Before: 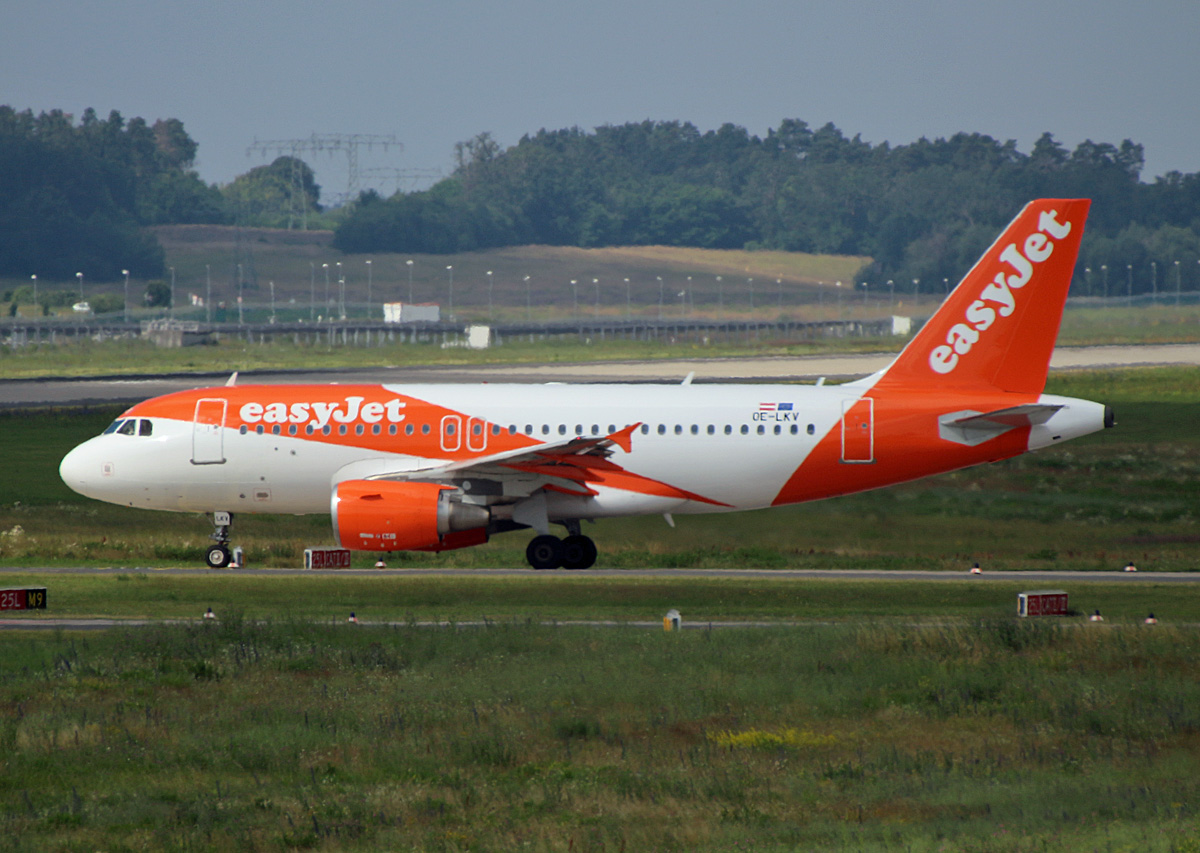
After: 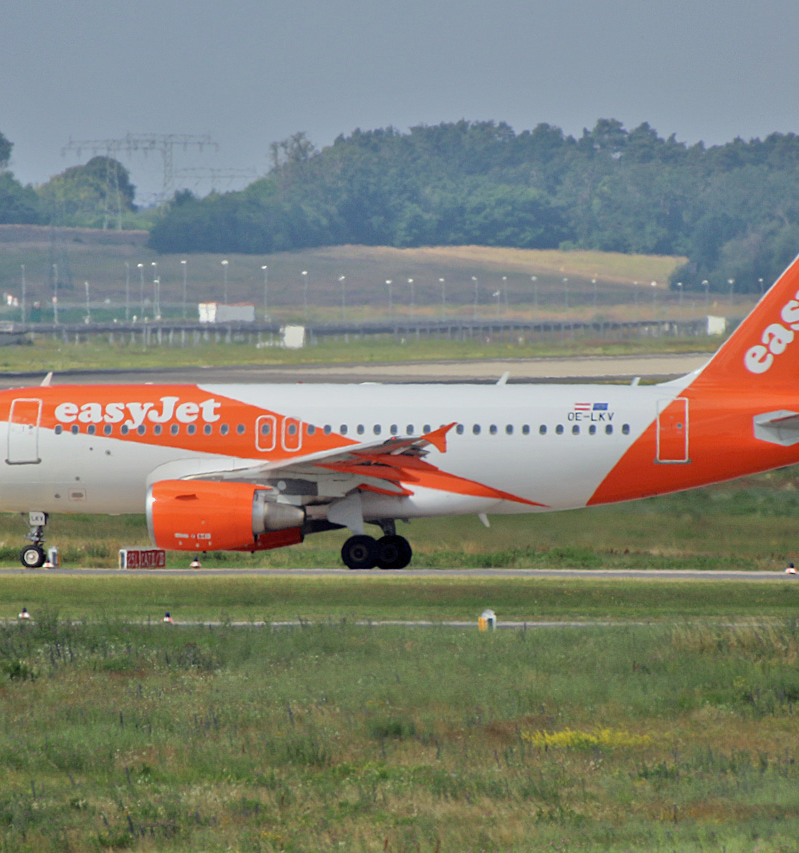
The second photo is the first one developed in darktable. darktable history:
crop: left 15.419%, right 17.914%
tone equalizer: -7 EV 0.15 EV, -6 EV 0.6 EV, -5 EV 1.15 EV, -4 EV 1.33 EV, -3 EV 1.15 EV, -2 EV 0.6 EV, -1 EV 0.15 EV, mask exposure compensation -0.5 EV
color balance: contrast -15%
